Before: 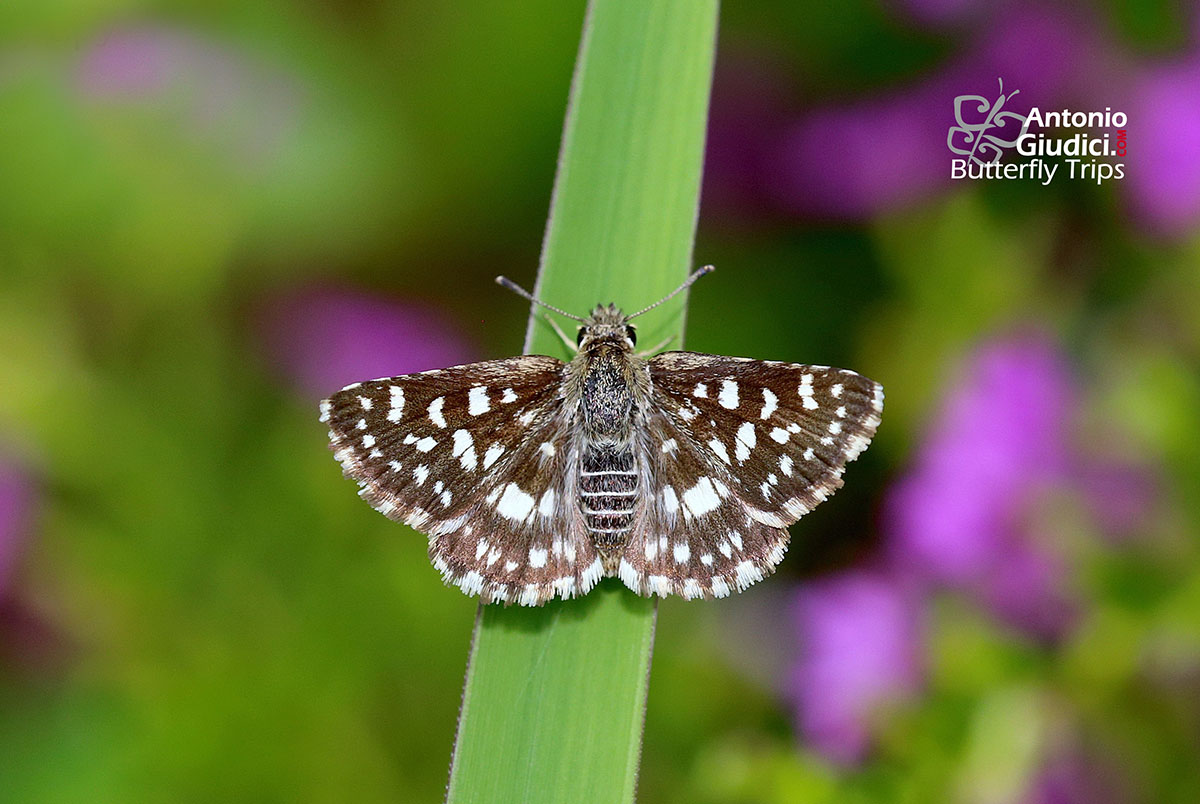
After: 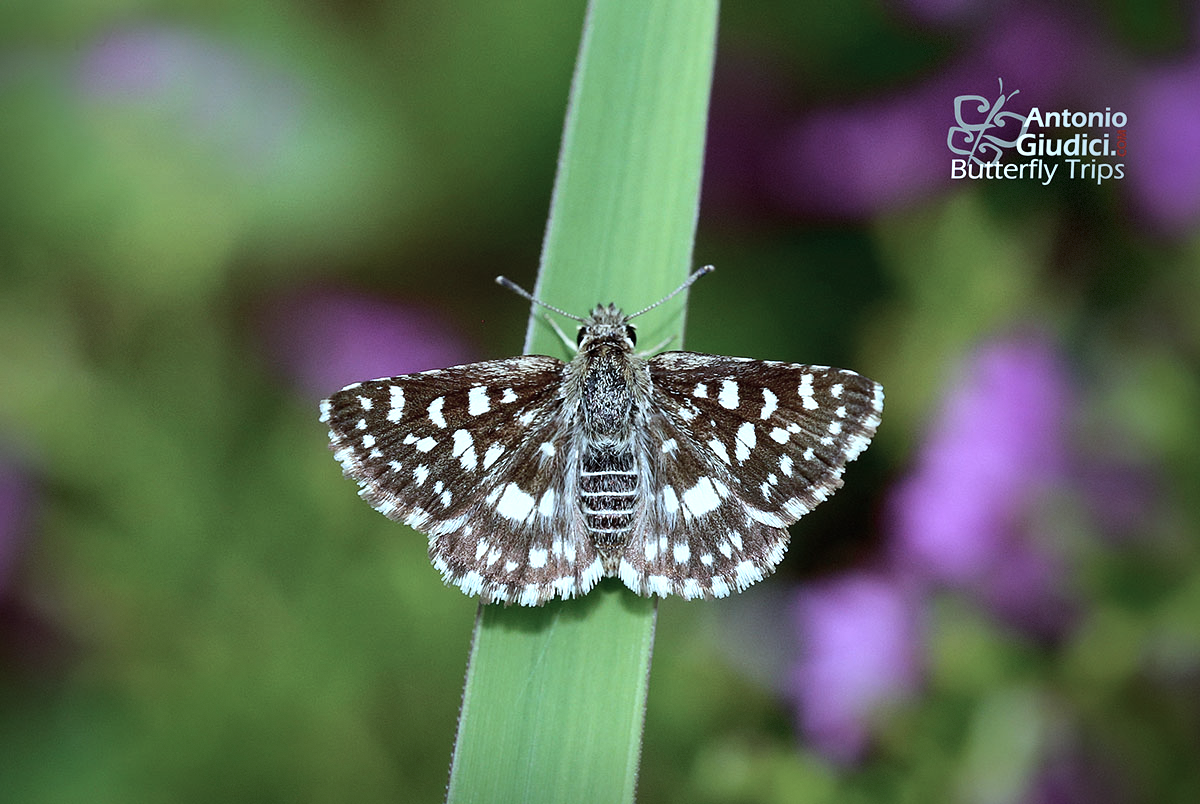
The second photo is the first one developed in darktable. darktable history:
vignetting: fall-off start 68.33%, fall-off radius 30%, saturation 0.042, center (-0.066, -0.311), width/height ratio 0.992, shape 0.85, dithering 8-bit output
tone equalizer: -8 EV -0.417 EV, -7 EV -0.389 EV, -6 EV -0.333 EV, -5 EV -0.222 EV, -3 EV 0.222 EV, -2 EV 0.333 EV, -1 EV 0.389 EV, +0 EV 0.417 EV, edges refinement/feathering 500, mask exposure compensation -1.57 EV, preserve details no
color correction: highlights a* -12.64, highlights b* -18.1, saturation 0.7
